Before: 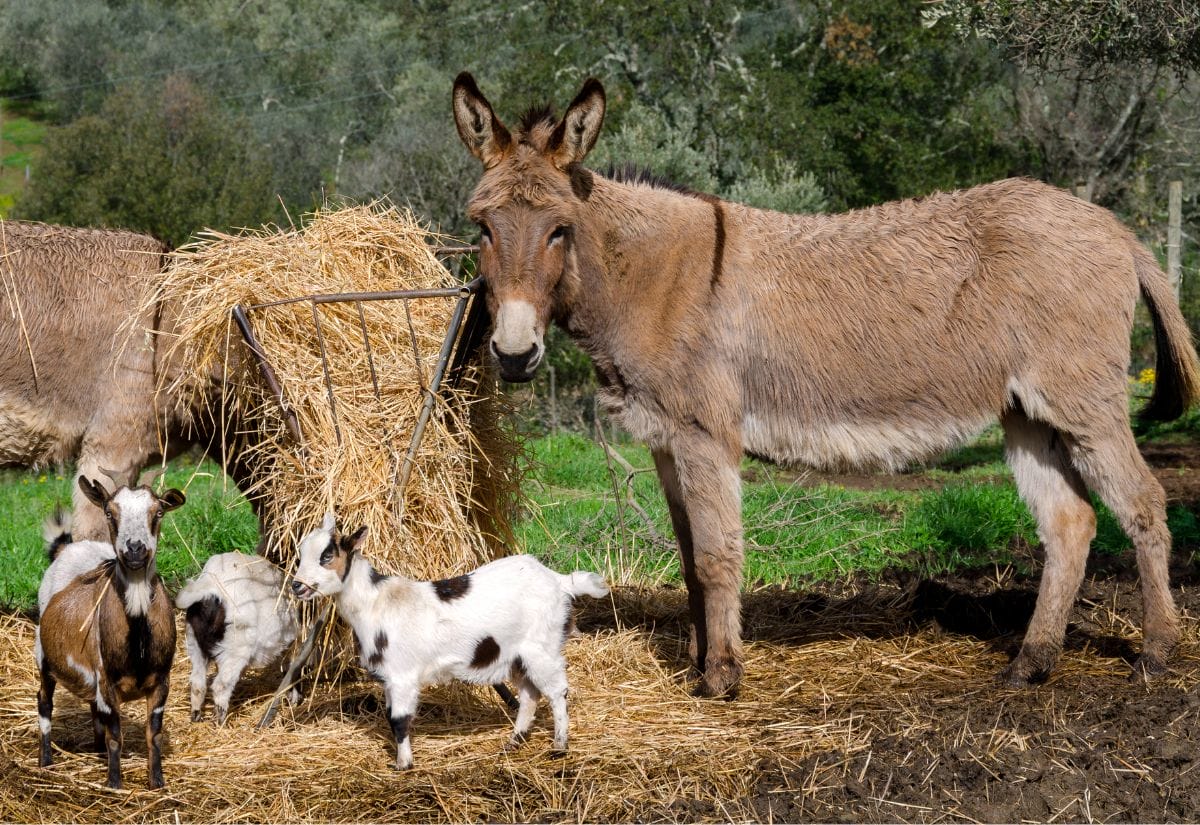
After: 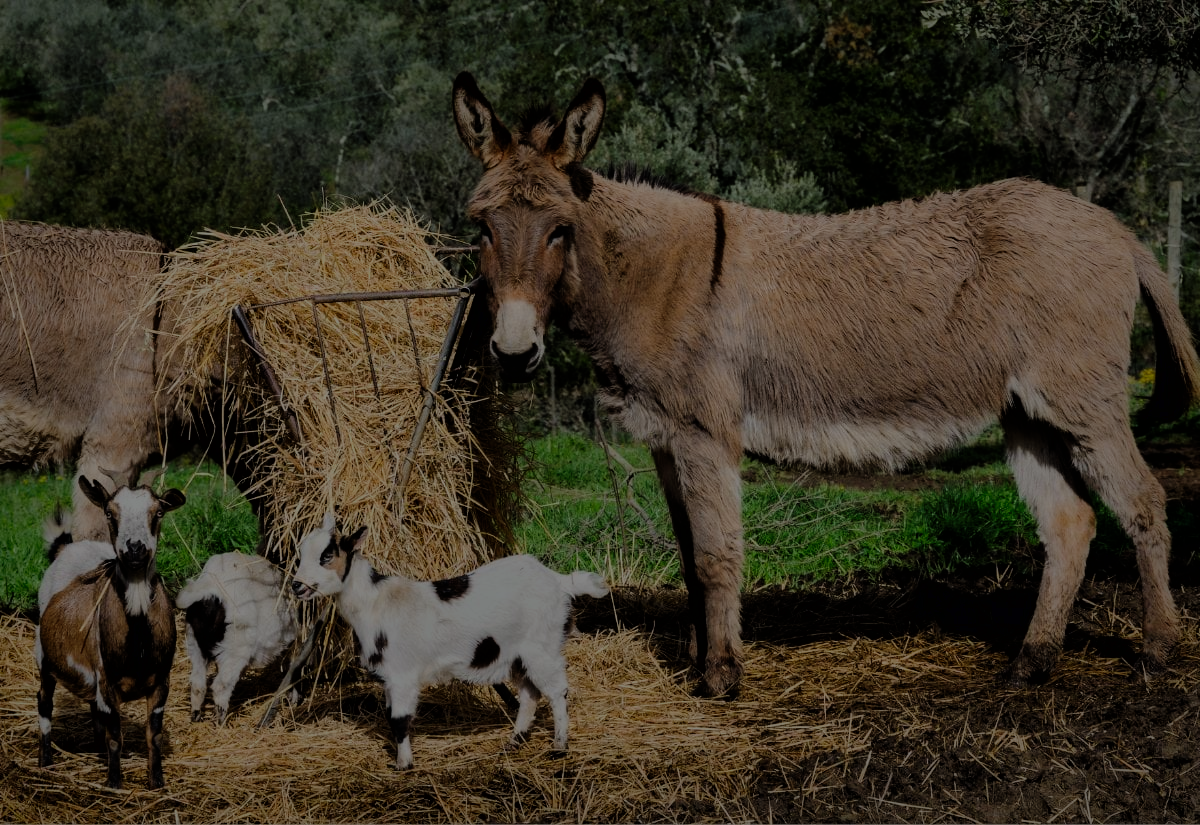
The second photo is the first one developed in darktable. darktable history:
tone equalizer: -8 EV -2 EV, -7 EV -2 EV, -6 EV -2 EV, -5 EV -2 EV, -4 EV -2 EV, -3 EV -2 EV, -2 EV -2 EV, -1 EV -1.63 EV, +0 EV -2 EV
contrast brightness saturation: saturation 0.1
filmic rgb: black relative exposure -7.65 EV, white relative exposure 4.56 EV, hardness 3.61, color science v6 (2022)
shadows and highlights: on, module defaults
white balance: red 0.978, blue 0.999
exposure: exposure -0.153 EV, compensate highlight preservation false
tone curve: curves: ch0 [(0, 0) (0.405, 0.351) (1, 1)]
